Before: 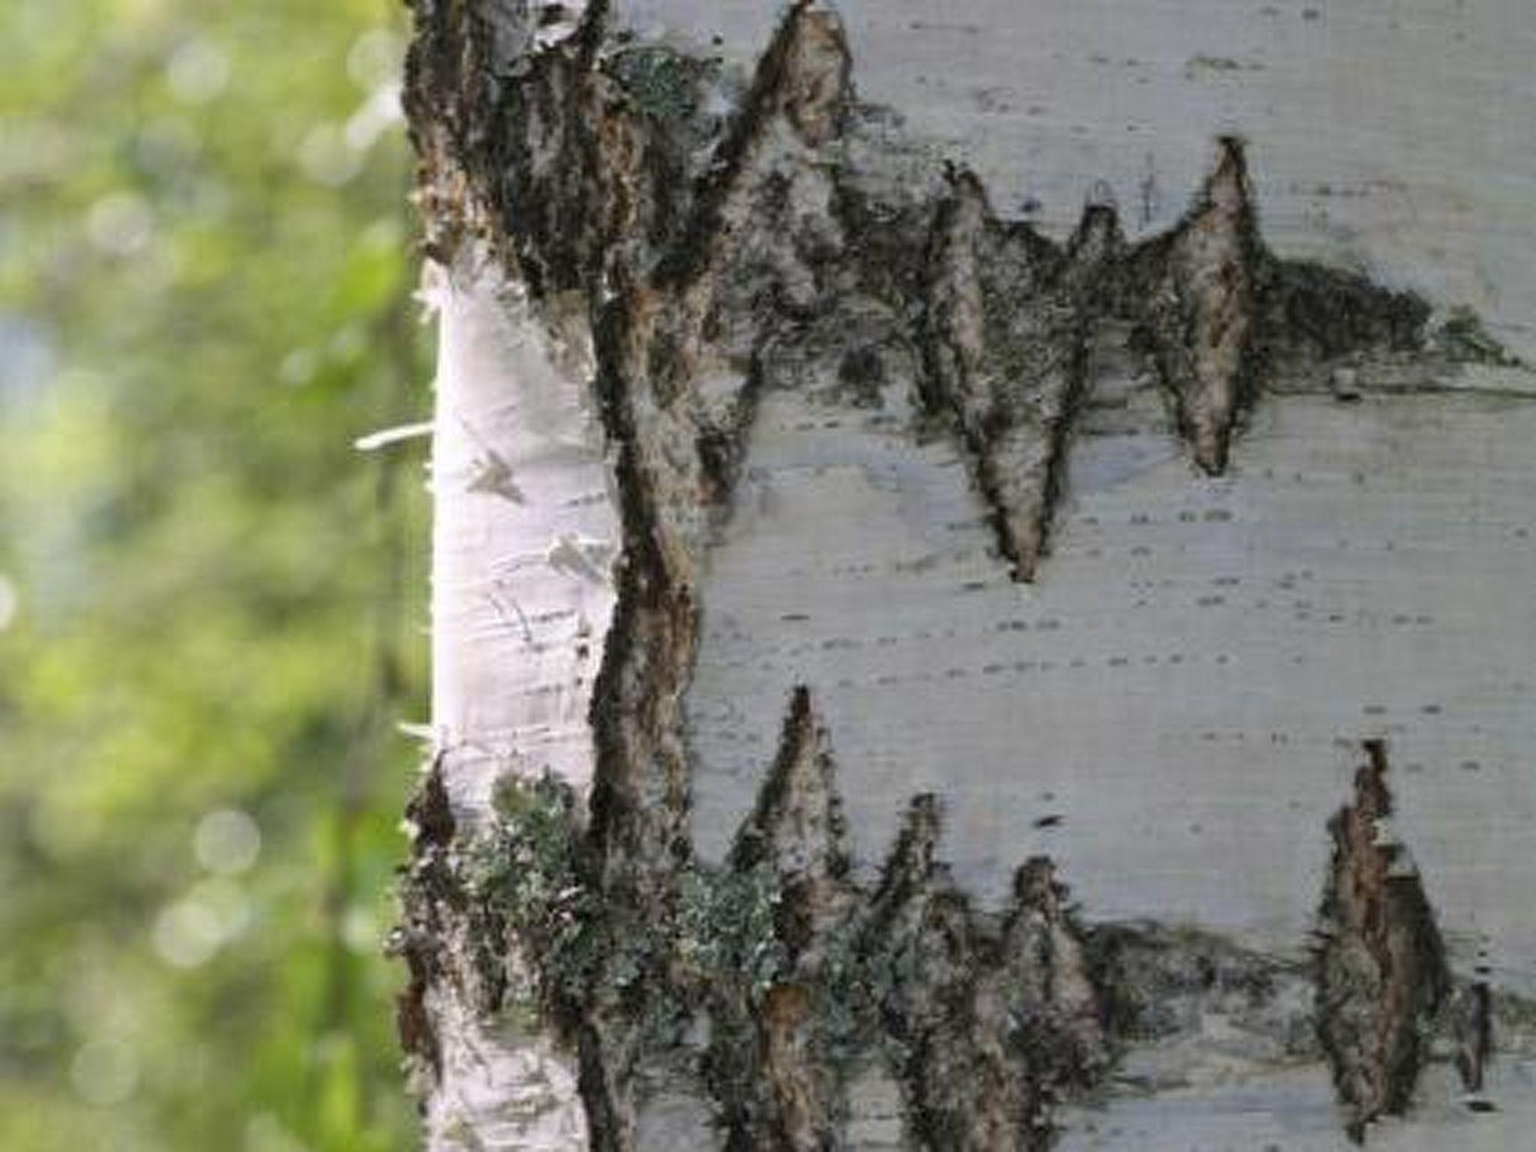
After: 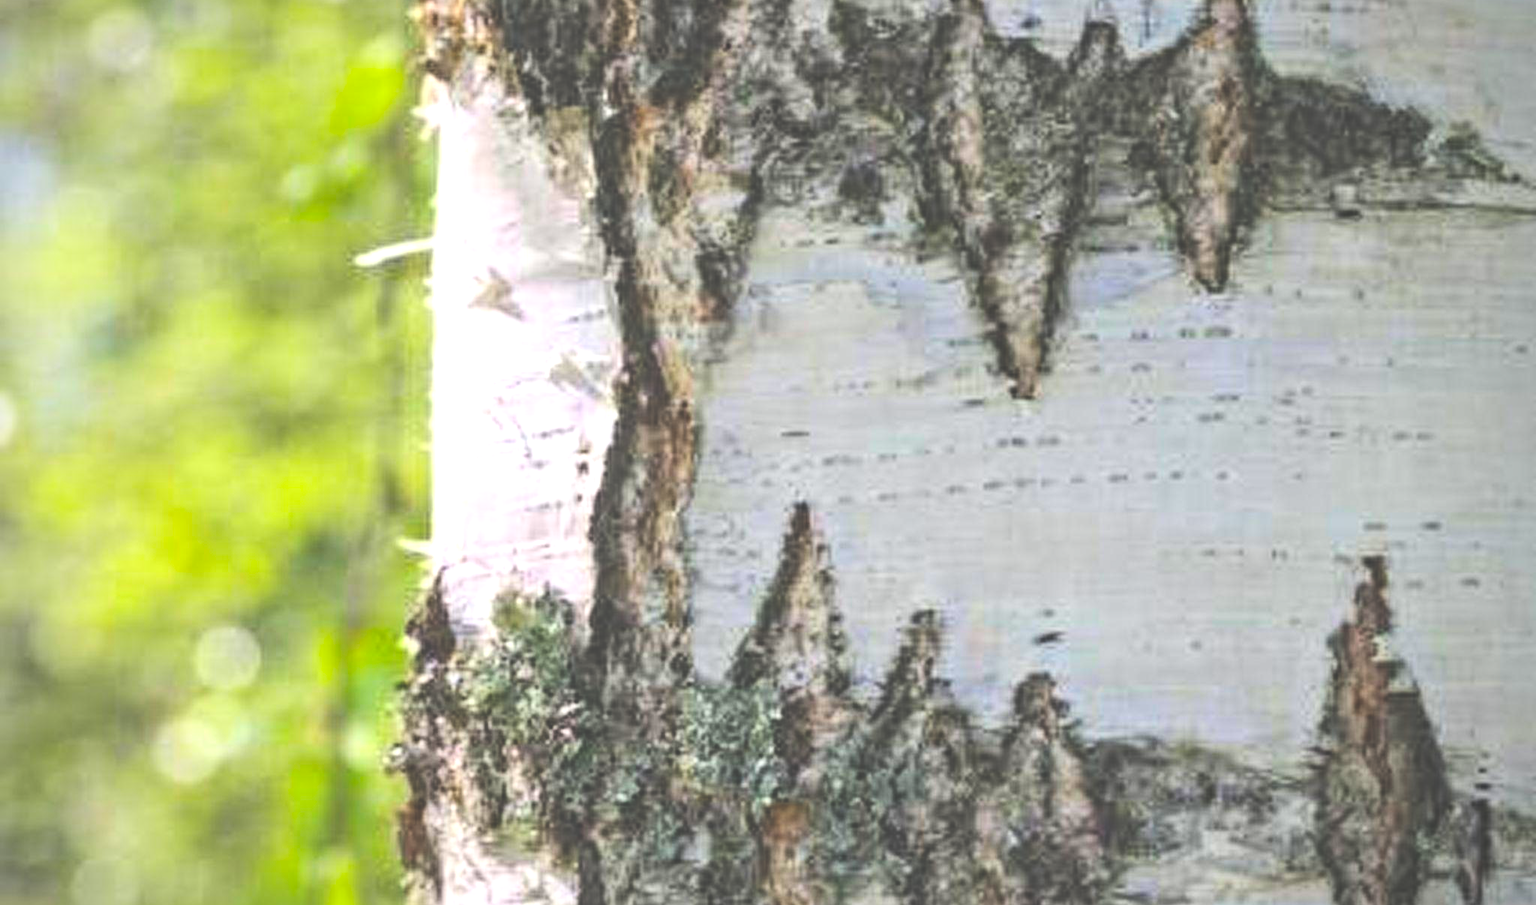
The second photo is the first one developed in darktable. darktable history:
crop and rotate: top 15.971%, bottom 5.428%
haze removal: compatibility mode true, adaptive false
local contrast: detail 130%
contrast brightness saturation: contrast 0.201, brightness 0.162, saturation 0.222
color balance rgb: perceptual saturation grading › global saturation 29.415%, perceptual brilliance grading › global brilliance 10.276%, perceptual brilliance grading › shadows 15.042%
exposure: black level correction -0.041, exposure 0.062 EV, compensate highlight preservation false
vignetting: unbound false
